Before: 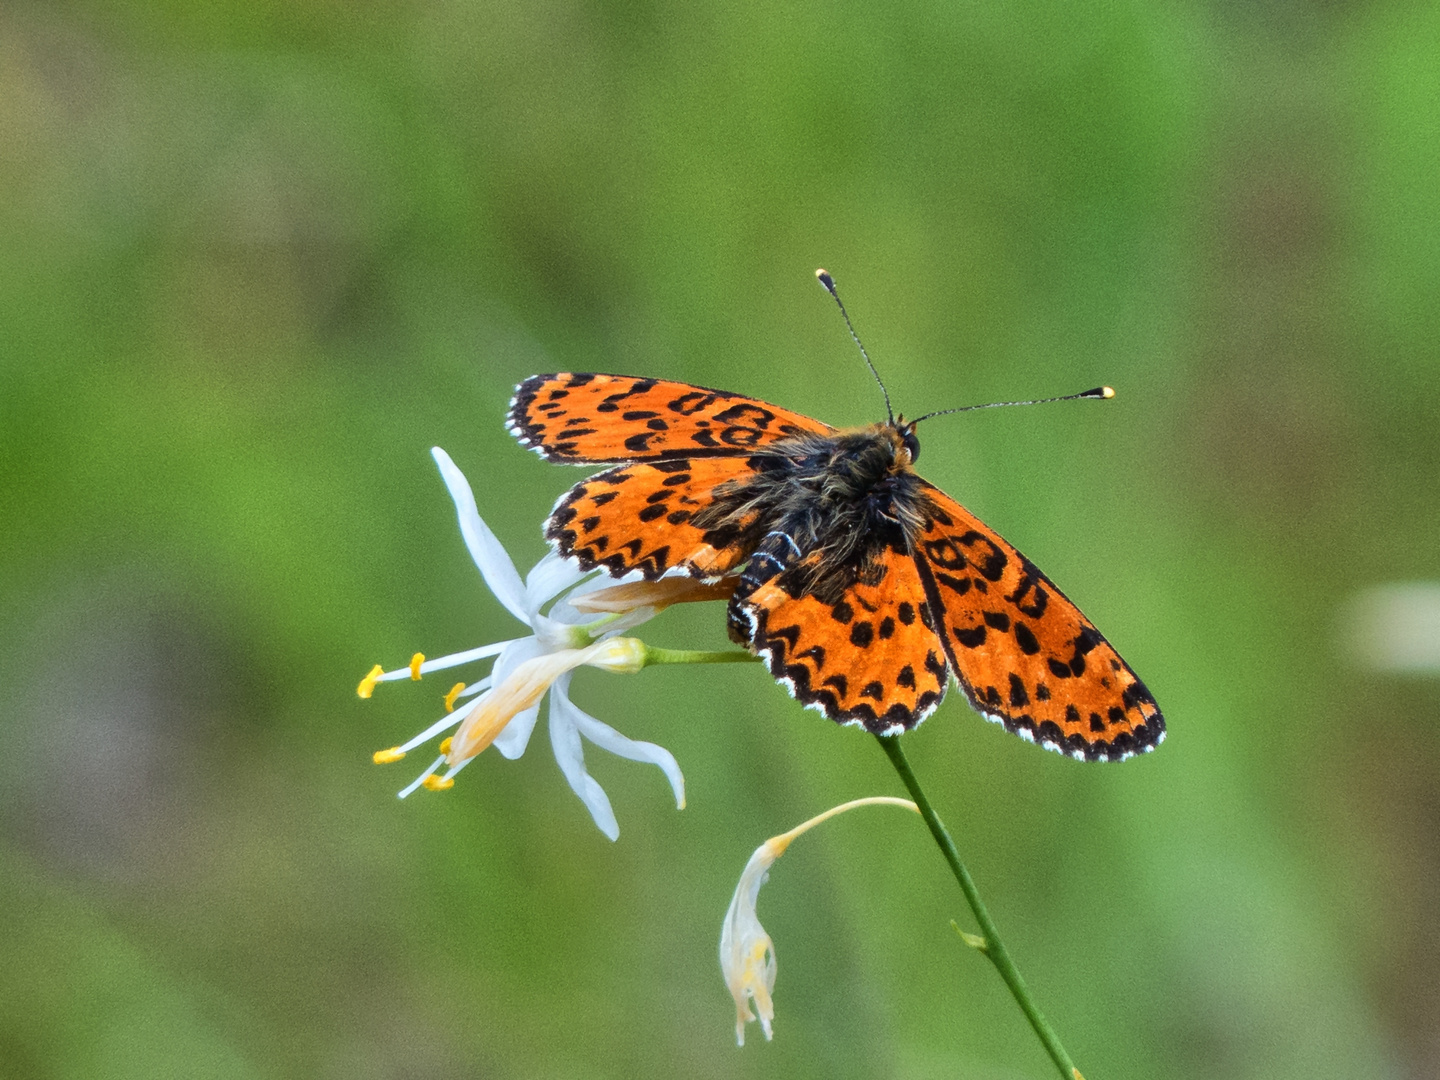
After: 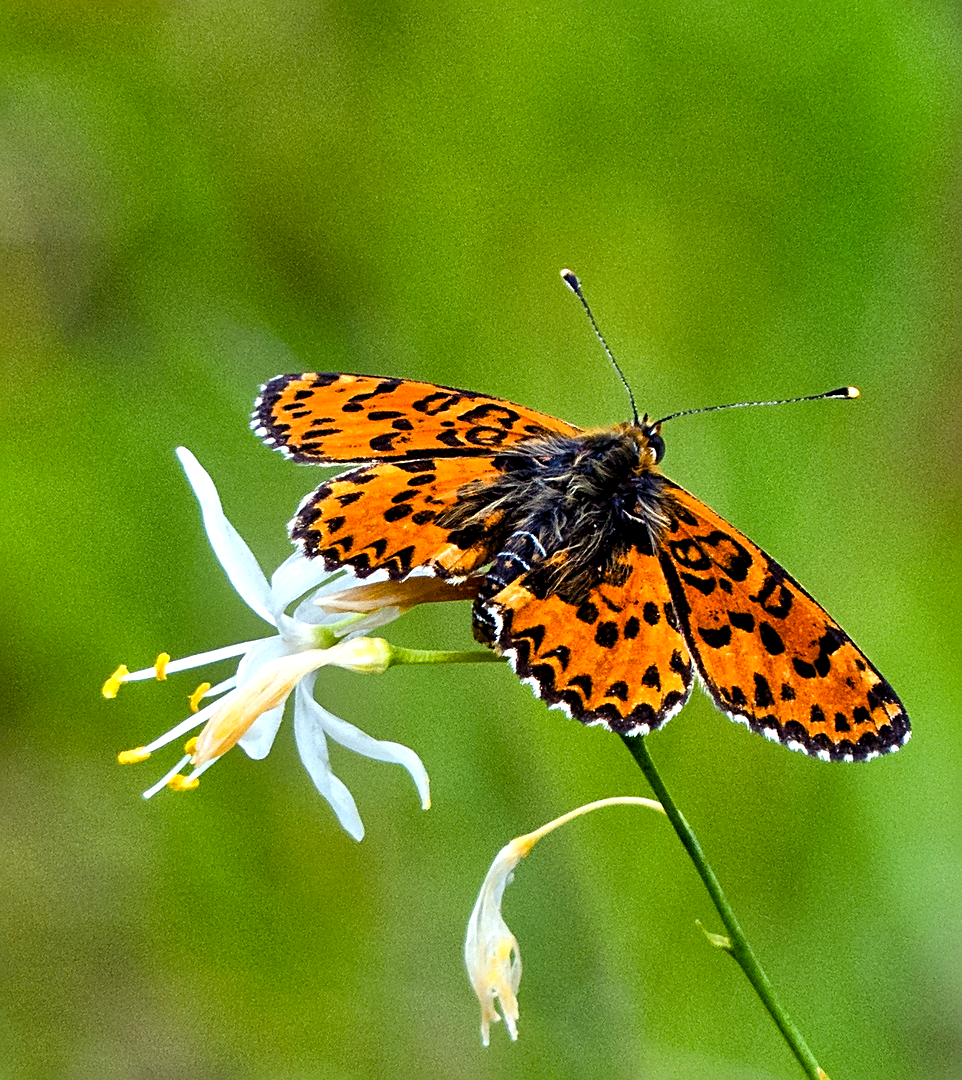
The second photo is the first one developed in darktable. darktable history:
color balance rgb: shadows lift › luminance -21.66%, shadows lift › chroma 6.57%, shadows lift › hue 270°, power › chroma 0.68%, power › hue 60°, highlights gain › luminance 6.08%, highlights gain › chroma 1.33%, highlights gain › hue 90°, global offset › luminance -0.87%, perceptual saturation grading › global saturation 26.86%, perceptual saturation grading › highlights -28.39%, perceptual saturation grading › mid-tones 15.22%, perceptual saturation grading › shadows 33.98%, perceptual brilliance grading › highlights 10%, perceptual brilliance grading › mid-tones 5%
crop and rotate: left 17.732%, right 15.423%
tone equalizer: on, module defaults
sharpen: radius 2.543, amount 0.636
